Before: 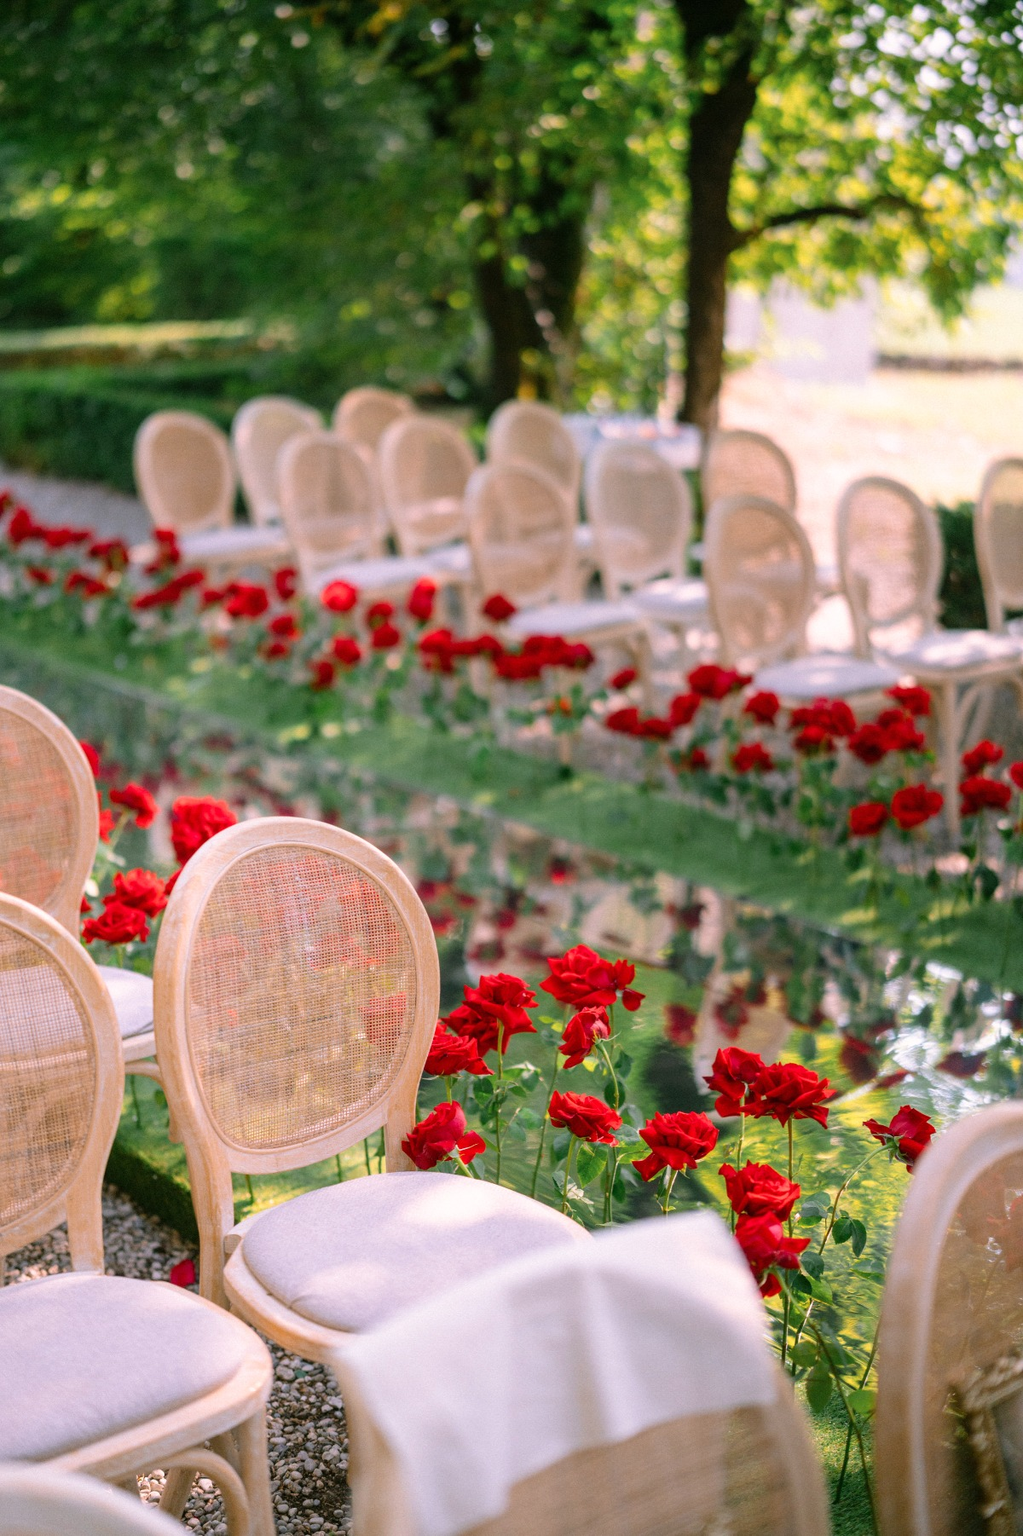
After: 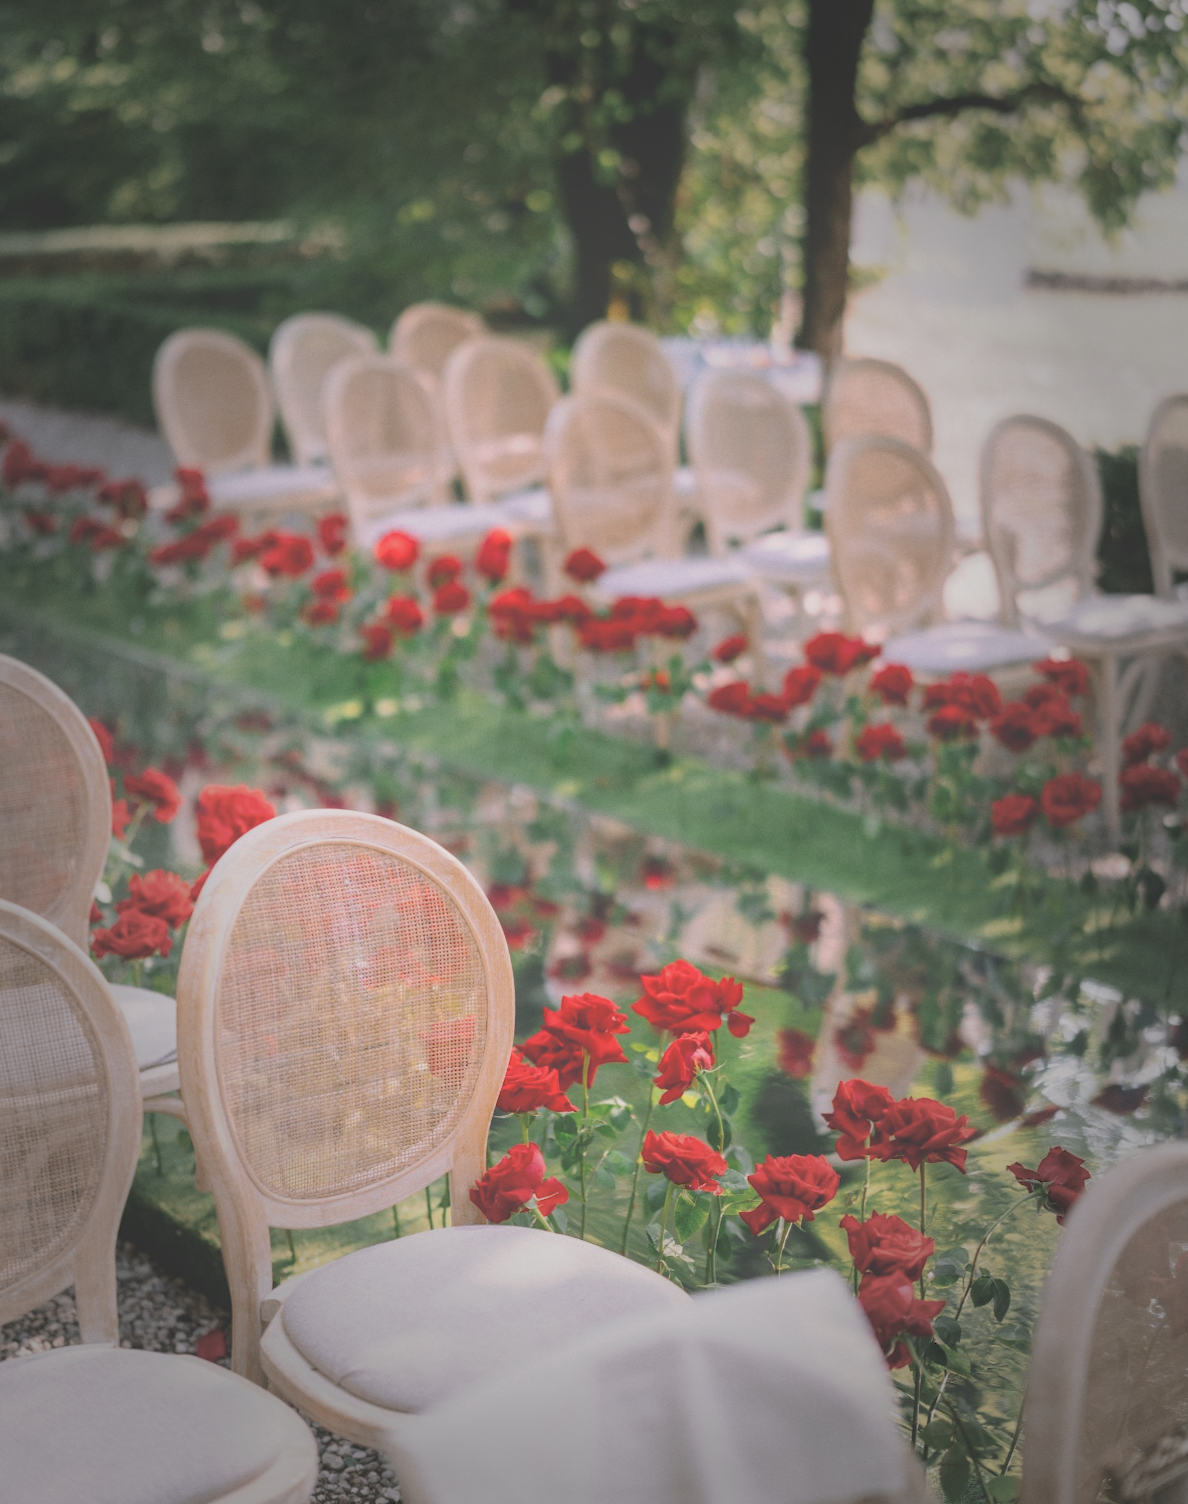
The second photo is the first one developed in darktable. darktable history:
rotate and perspective: rotation 0.174°, lens shift (vertical) 0.013, lens shift (horizontal) 0.019, shear 0.001, automatic cropping original format, crop left 0.007, crop right 0.991, crop top 0.016, crop bottom 0.997
vignetting: fall-off start 48.41%, automatic ratio true, width/height ratio 1.29, unbound false
crop: top 7.625%, bottom 8.027%
exposure: exposure -0.242 EV, compensate highlight preservation false
tone curve: curves: ch0 [(0, 0) (0.003, 0.298) (0.011, 0.298) (0.025, 0.298) (0.044, 0.3) (0.069, 0.302) (0.1, 0.312) (0.136, 0.329) (0.177, 0.354) (0.224, 0.376) (0.277, 0.408) (0.335, 0.453) (0.399, 0.503) (0.468, 0.562) (0.543, 0.623) (0.623, 0.686) (0.709, 0.754) (0.801, 0.825) (0.898, 0.873) (1, 1)], preserve colors none
